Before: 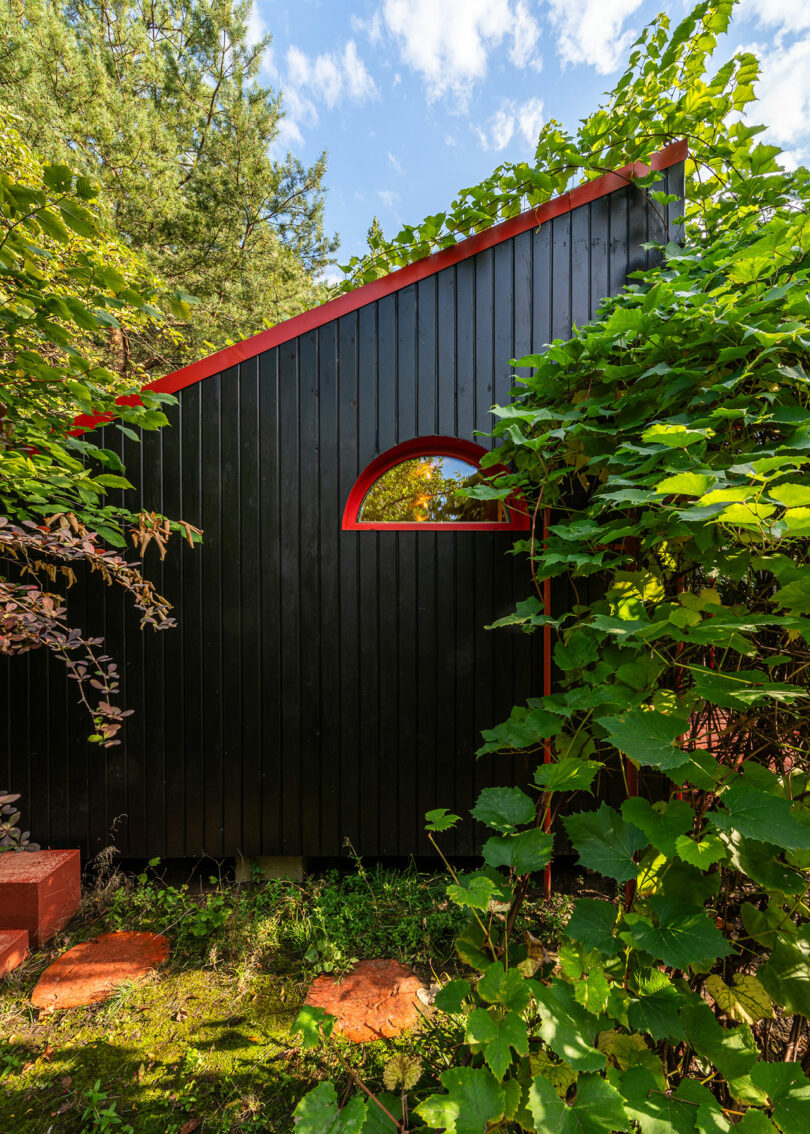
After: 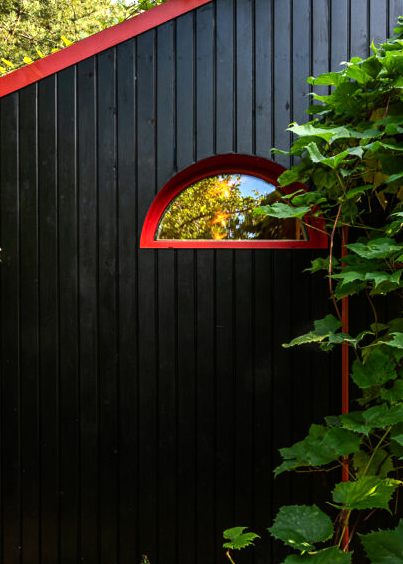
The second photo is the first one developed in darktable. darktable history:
exposure: exposure 0.014 EV, compensate exposure bias true, compensate highlight preservation false
crop: left 25.014%, top 24.873%, right 25.152%, bottom 25.313%
tone equalizer: -8 EV -0.759 EV, -7 EV -0.703 EV, -6 EV -0.568 EV, -5 EV -0.389 EV, -3 EV 0.37 EV, -2 EV 0.6 EV, -1 EV 0.691 EV, +0 EV 0.773 EV, edges refinement/feathering 500, mask exposure compensation -1.26 EV, preserve details no
